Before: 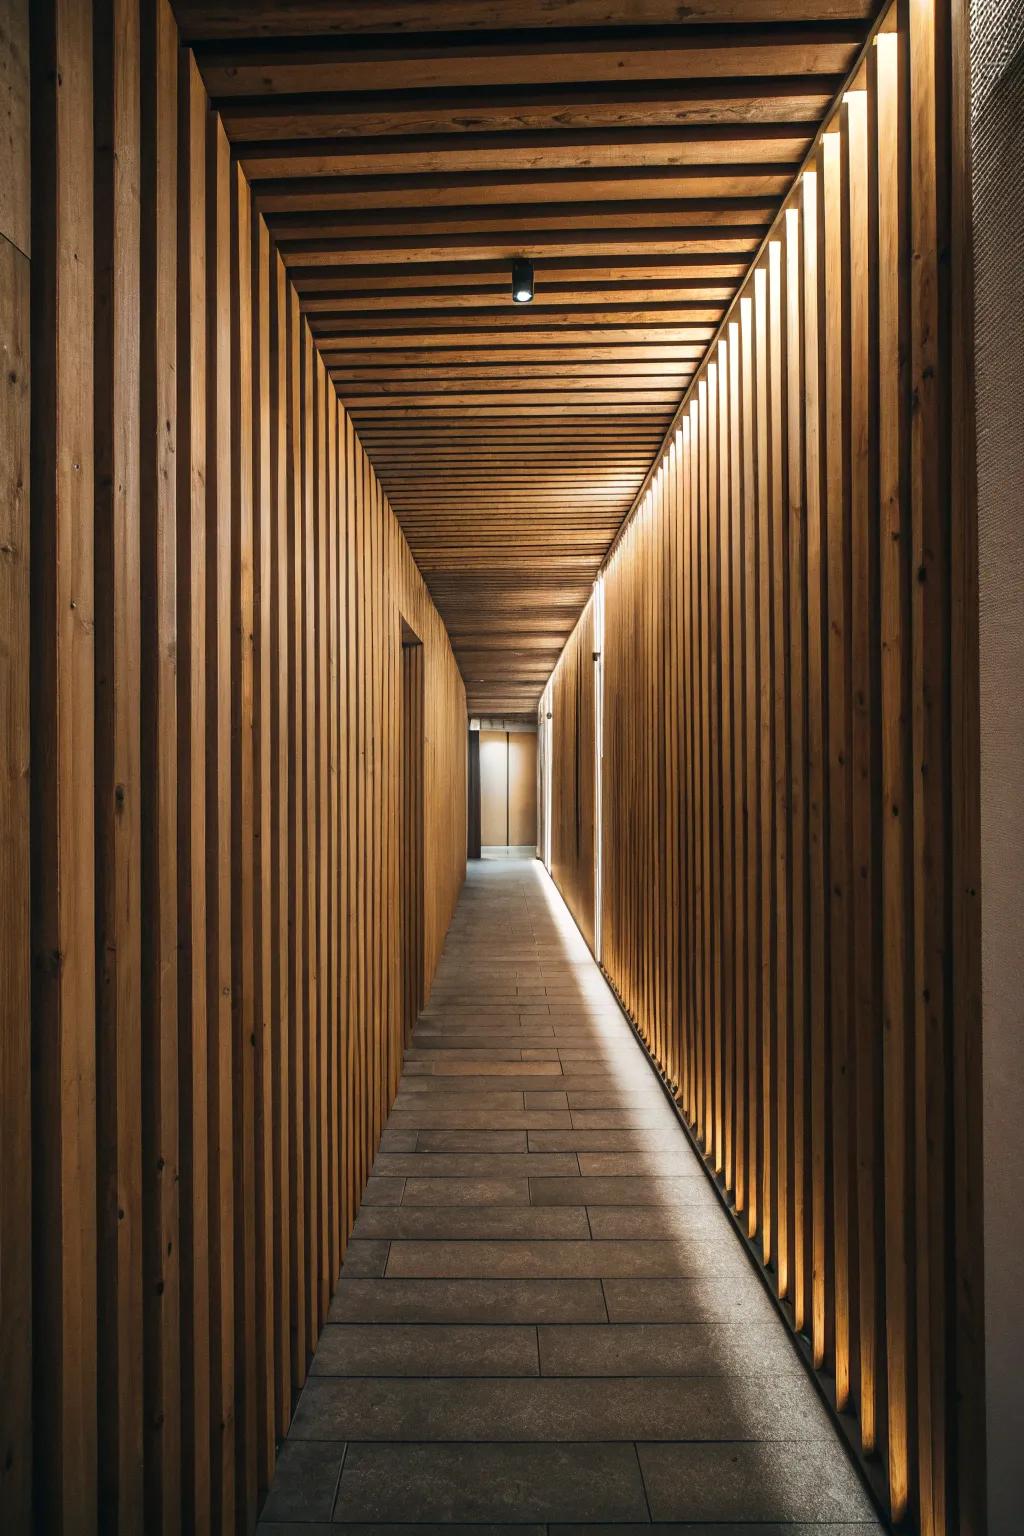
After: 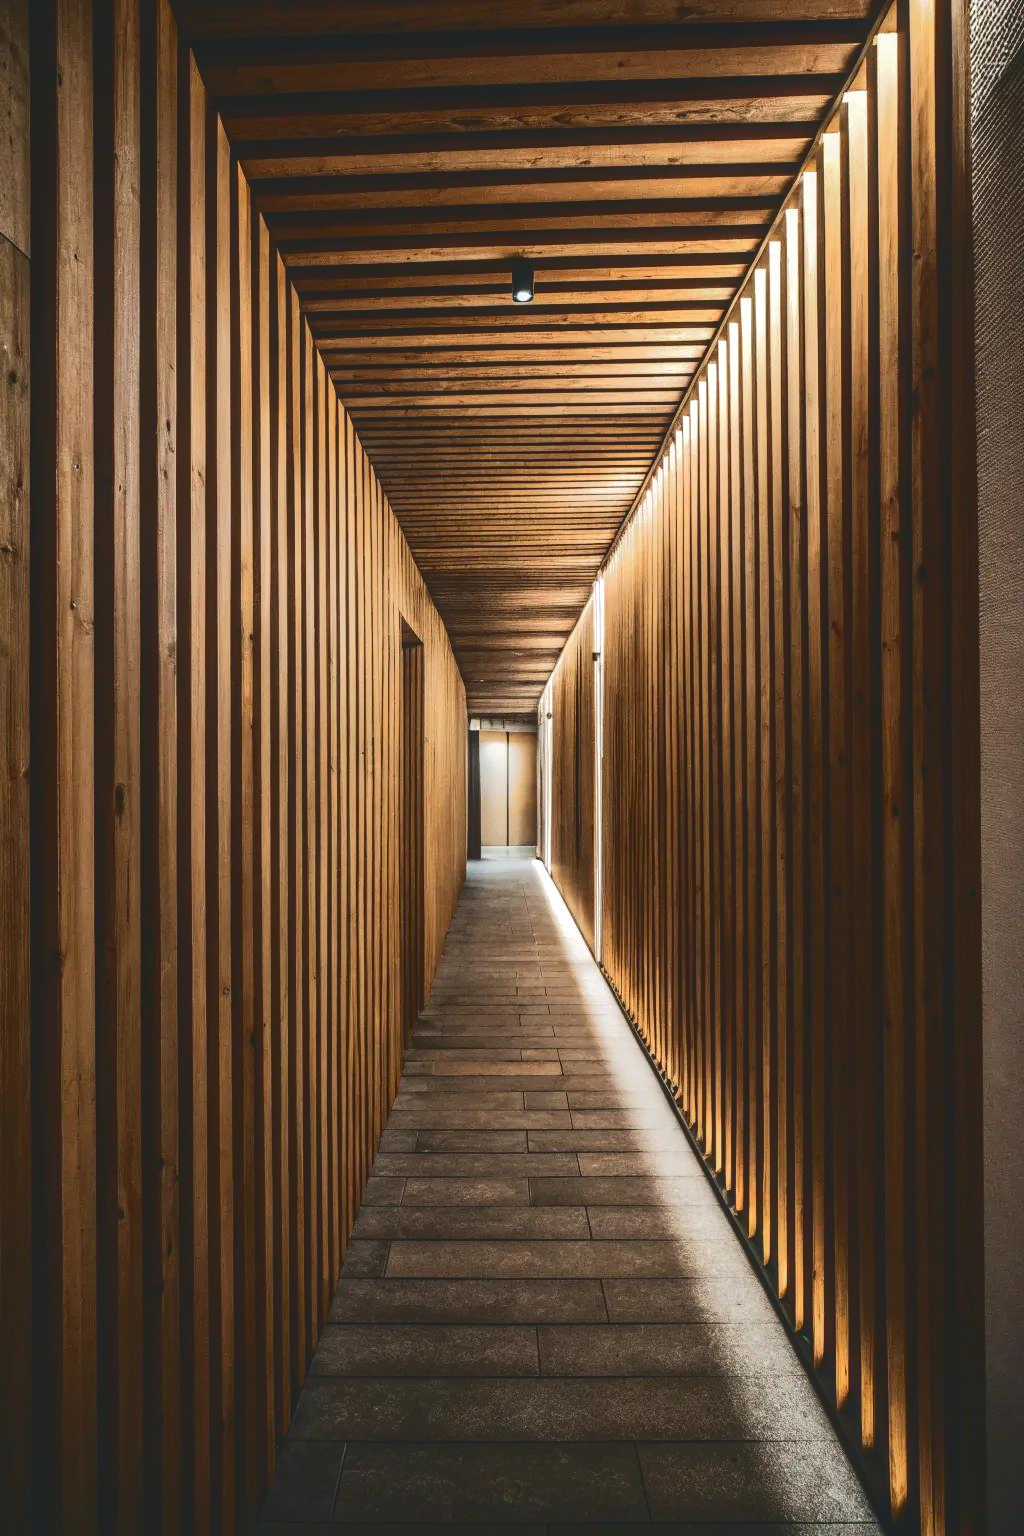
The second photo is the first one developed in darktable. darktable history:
tone curve: curves: ch0 [(0, 0) (0.003, 0.132) (0.011, 0.136) (0.025, 0.14) (0.044, 0.147) (0.069, 0.149) (0.1, 0.156) (0.136, 0.163) (0.177, 0.177) (0.224, 0.2) (0.277, 0.251) (0.335, 0.311) (0.399, 0.387) (0.468, 0.487) (0.543, 0.585) (0.623, 0.675) (0.709, 0.742) (0.801, 0.81) (0.898, 0.867) (1, 1)], color space Lab, independent channels, preserve colors none
local contrast: on, module defaults
